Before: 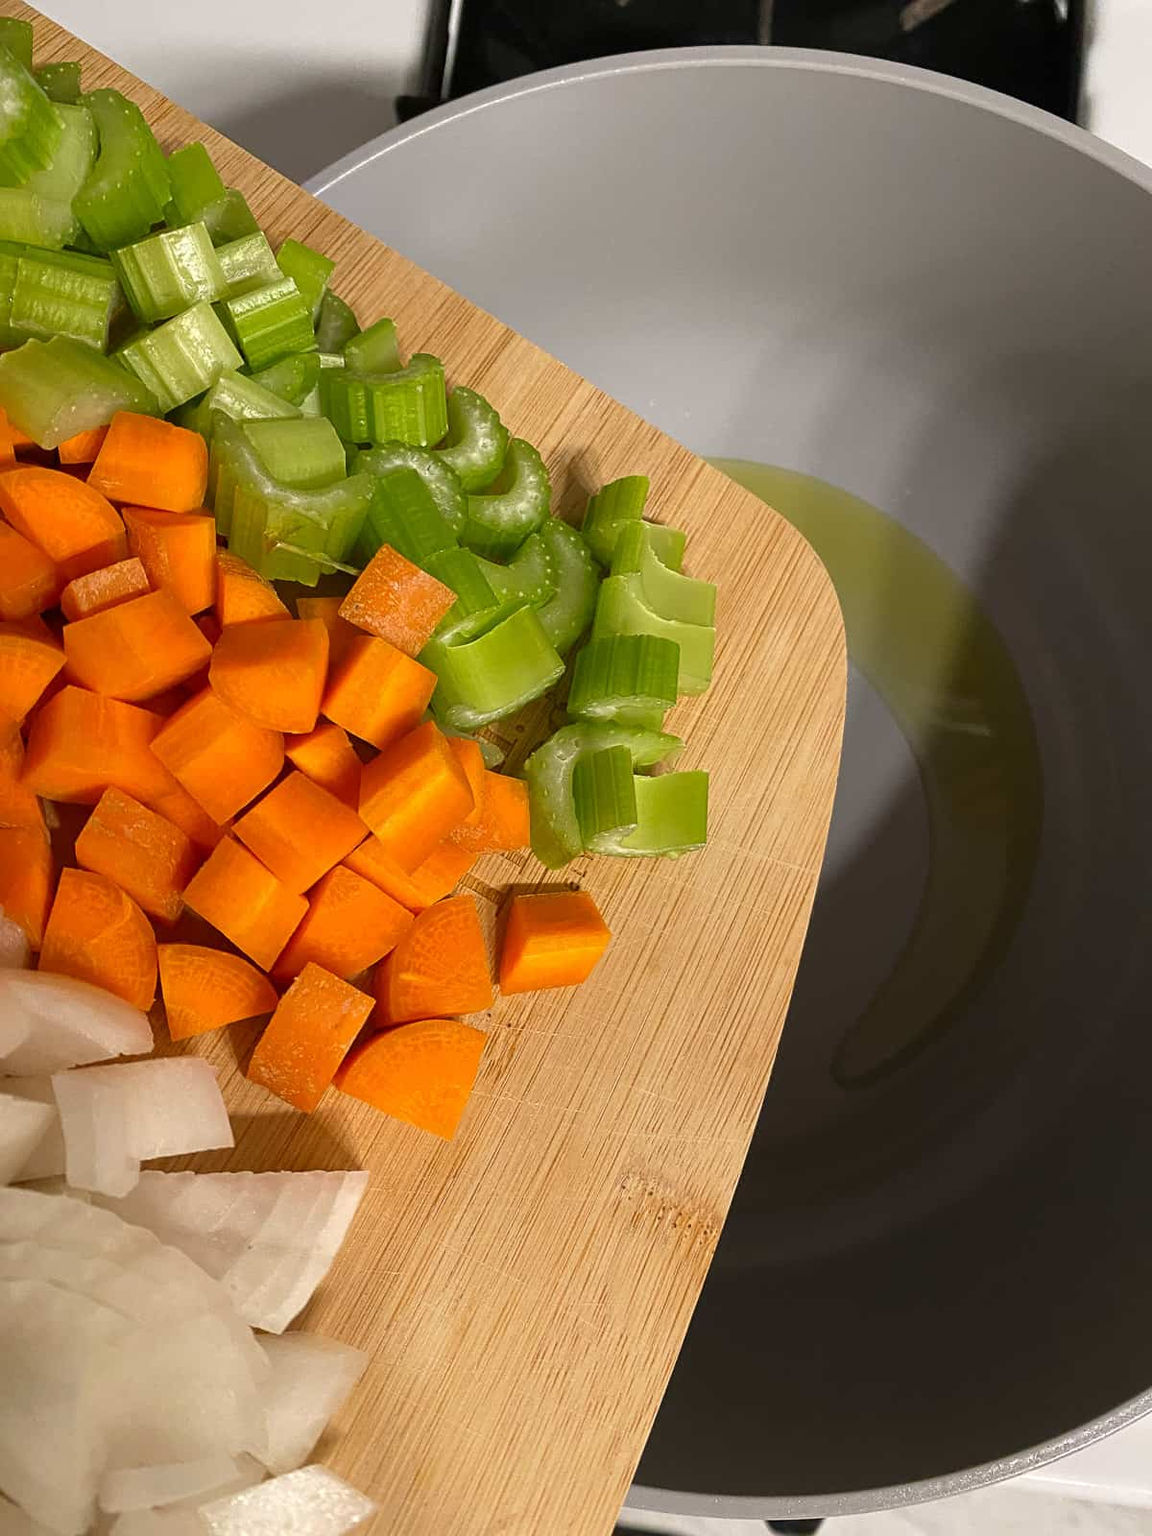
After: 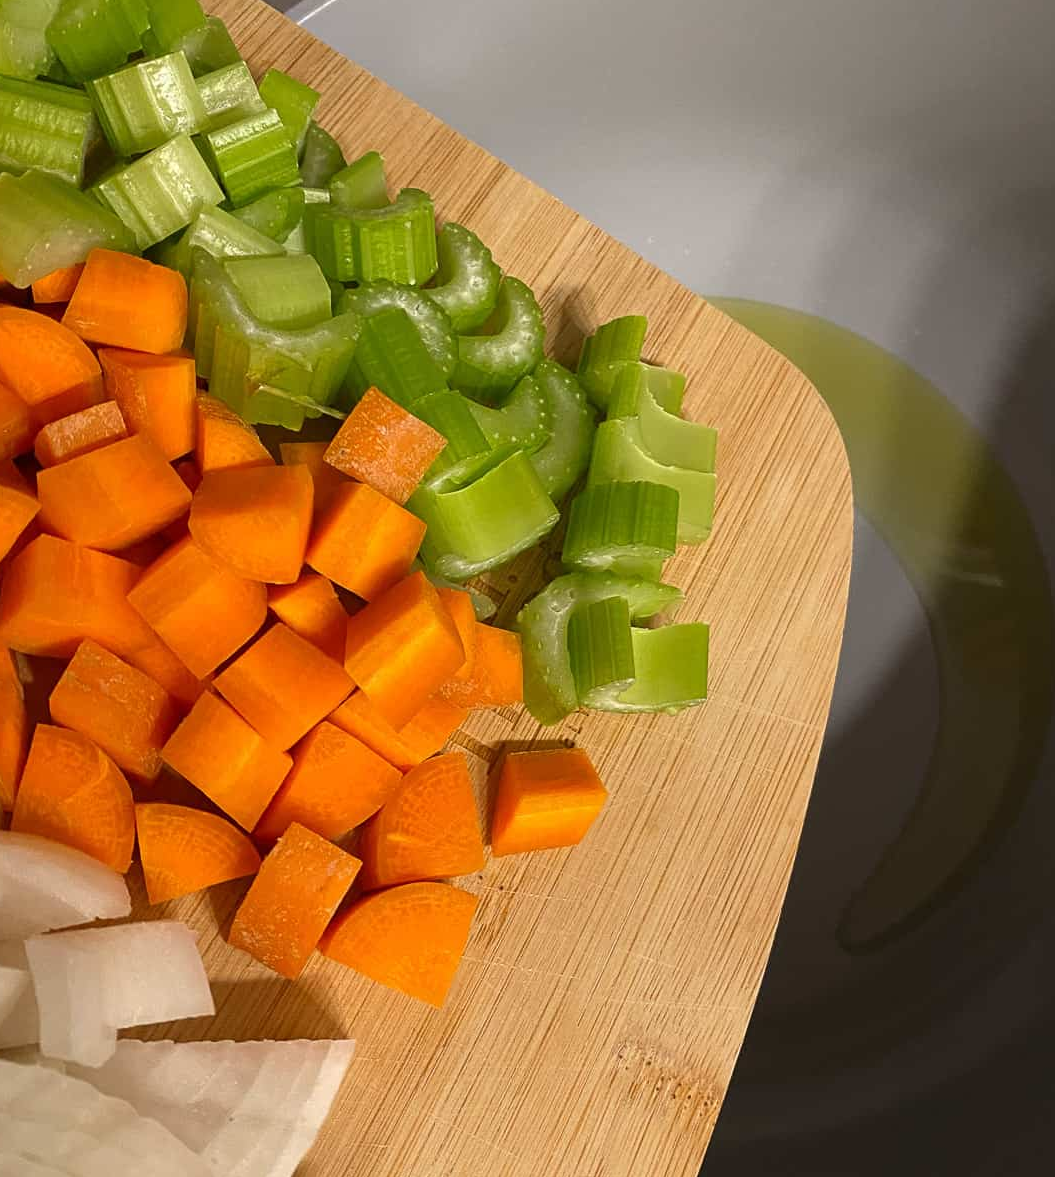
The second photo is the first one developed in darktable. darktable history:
white balance: emerald 1
crop and rotate: left 2.425%, top 11.305%, right 9.6%, bottom 15.08%
